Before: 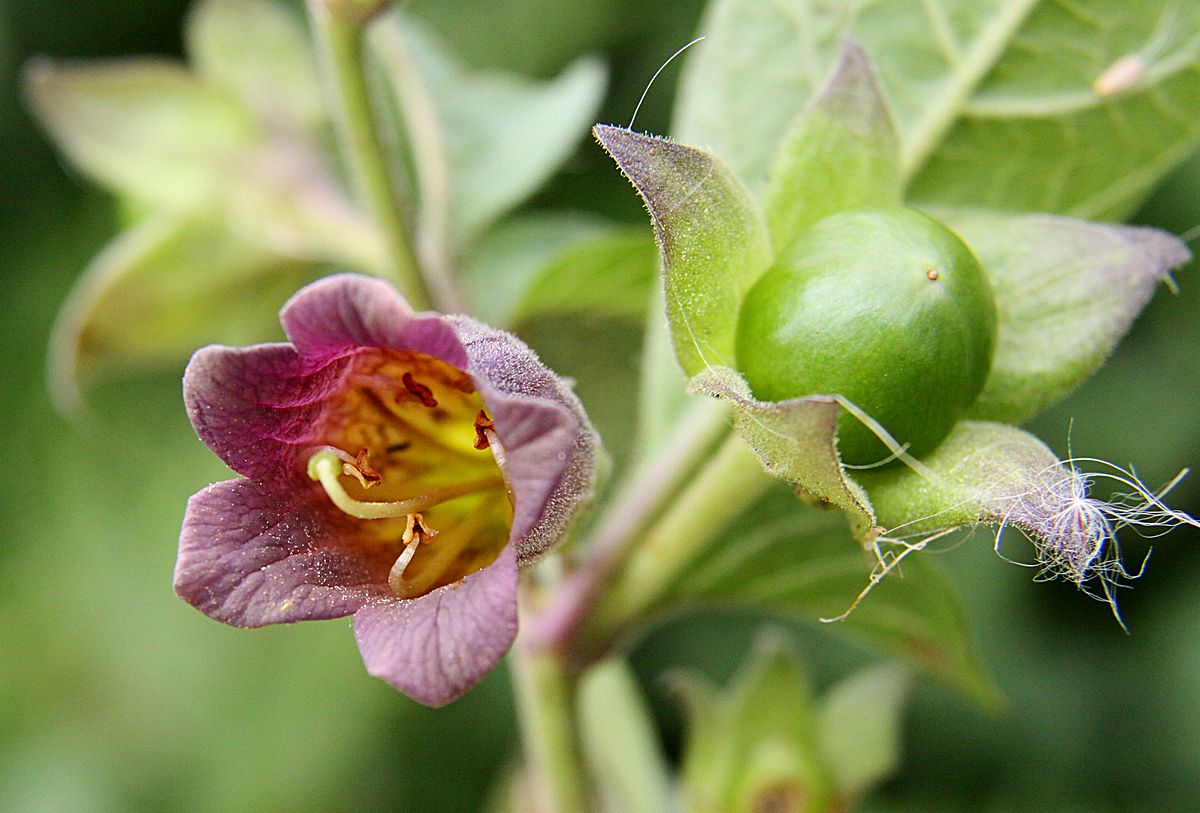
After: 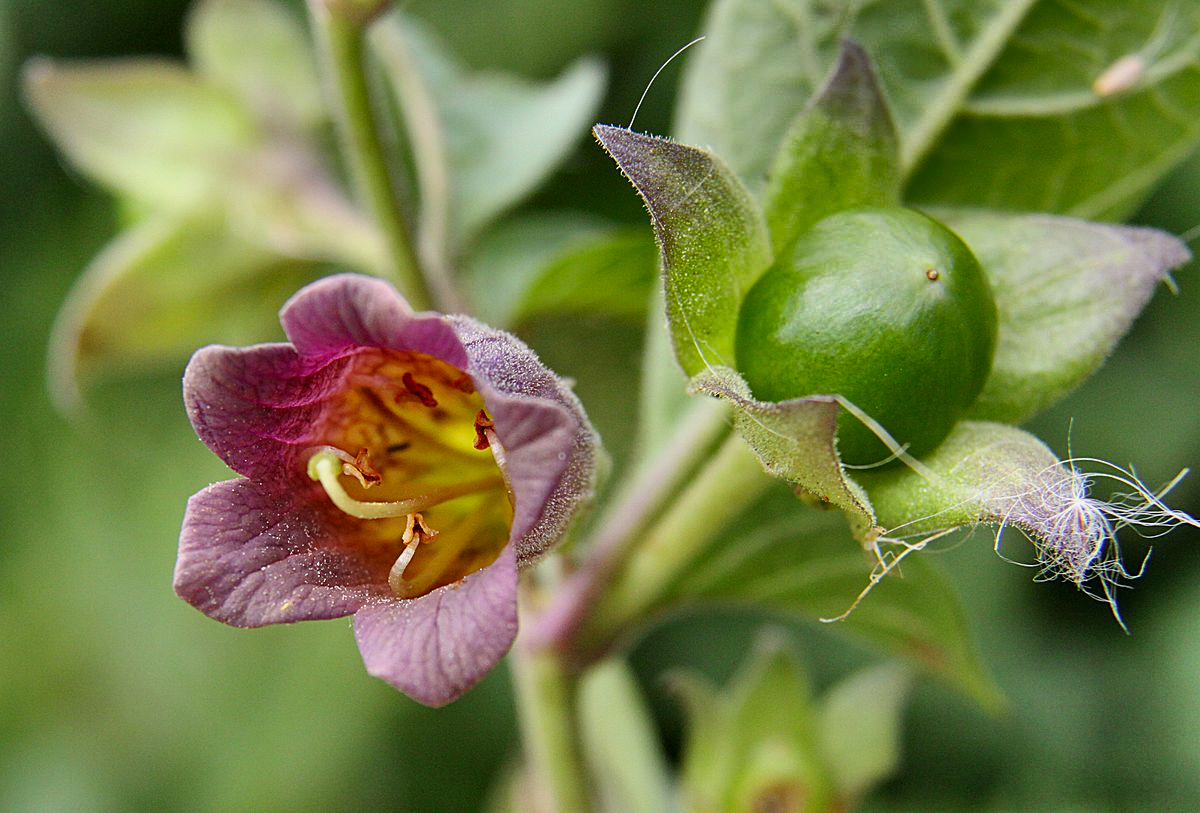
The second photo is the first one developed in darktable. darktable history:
shadows and highlights: radius 124.48, shadows 99.48, white point adjustment -2.86, highlights -99.29, soften with gaussian
